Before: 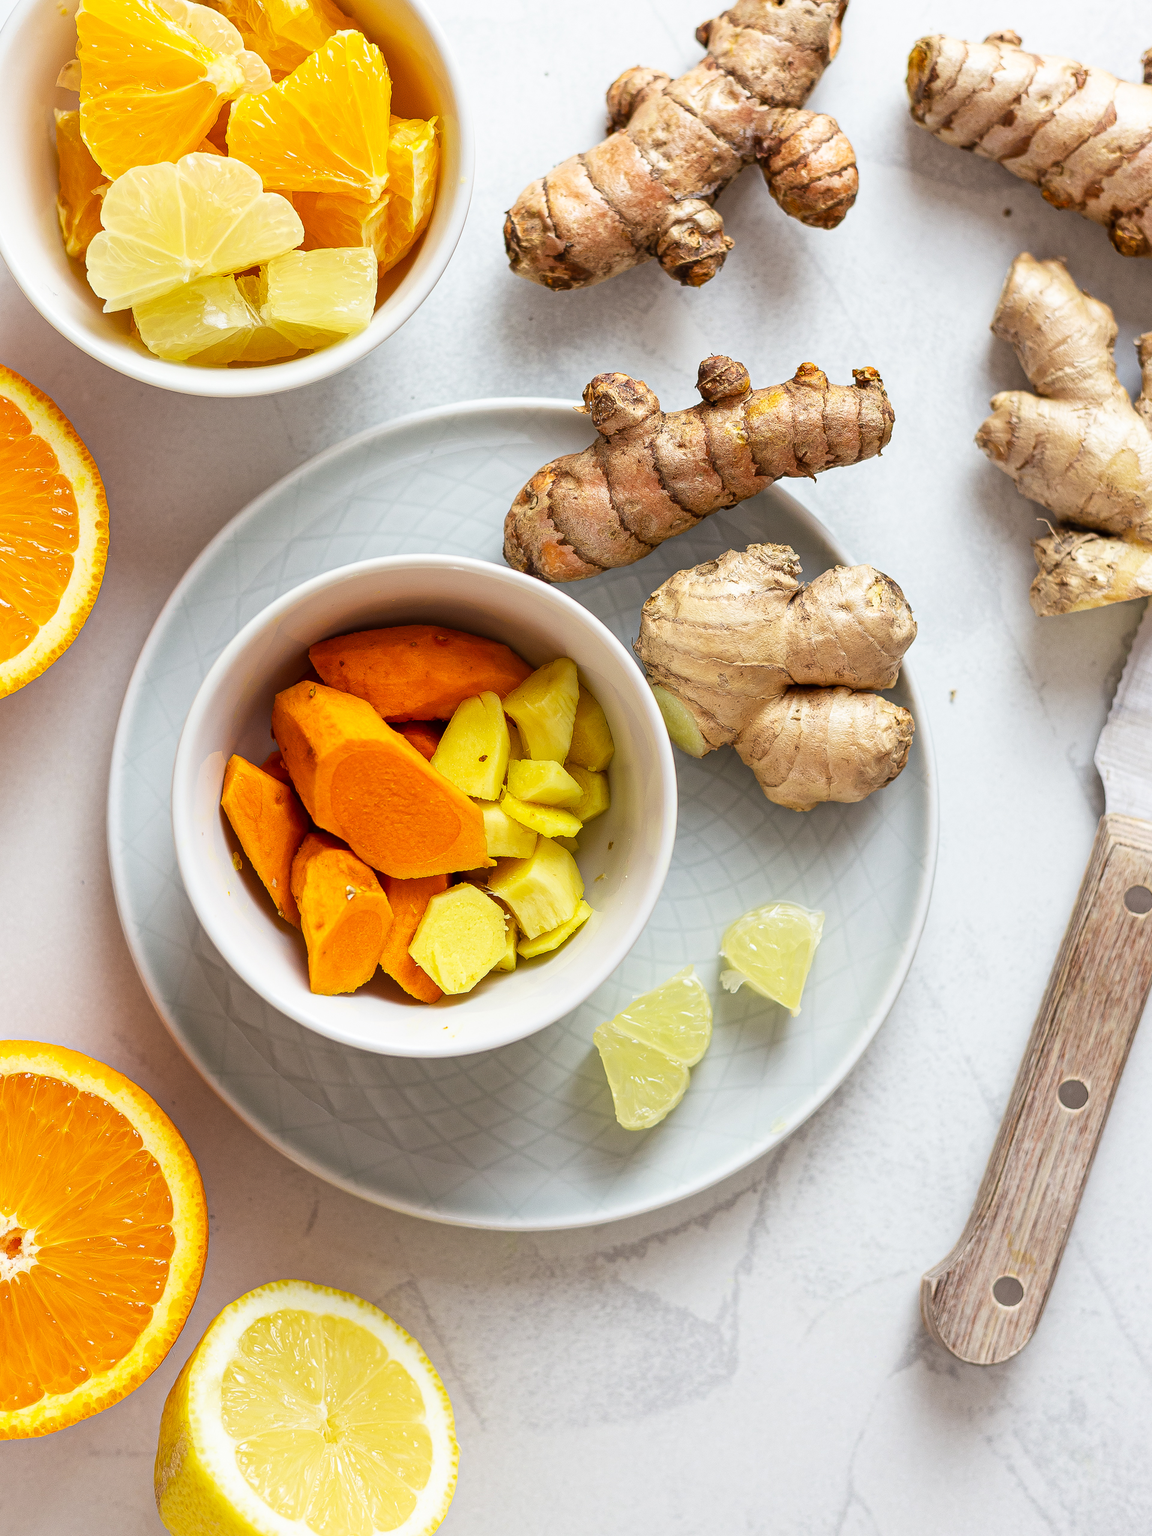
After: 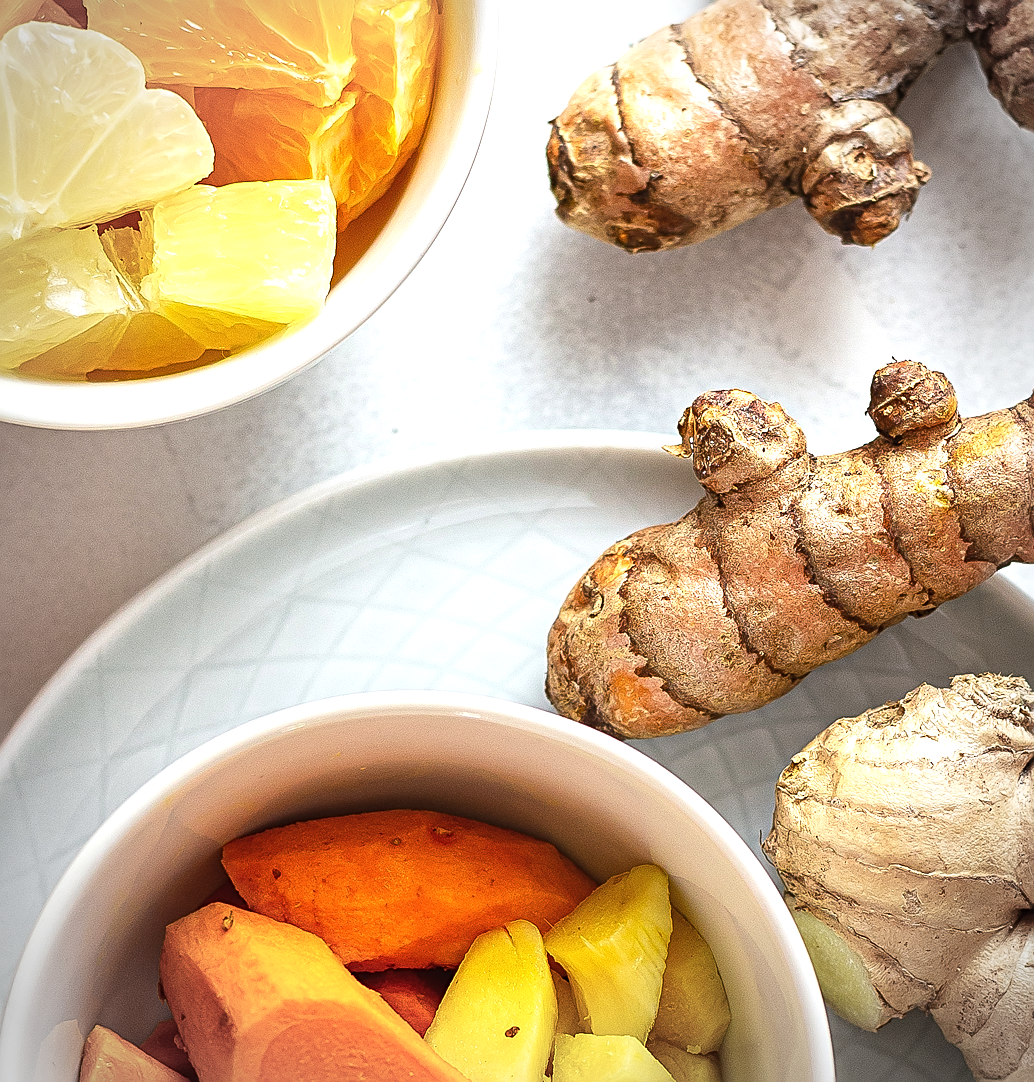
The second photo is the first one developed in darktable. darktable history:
vignetting: automatic ratio true
crop: left 15.306%, top 9.065%, right 30.789%, bottom 48.638%
exposure: black level correction -0.002, exposure 0.54 EV, compensate highlight preservation false
sharpen: on, module defaults
